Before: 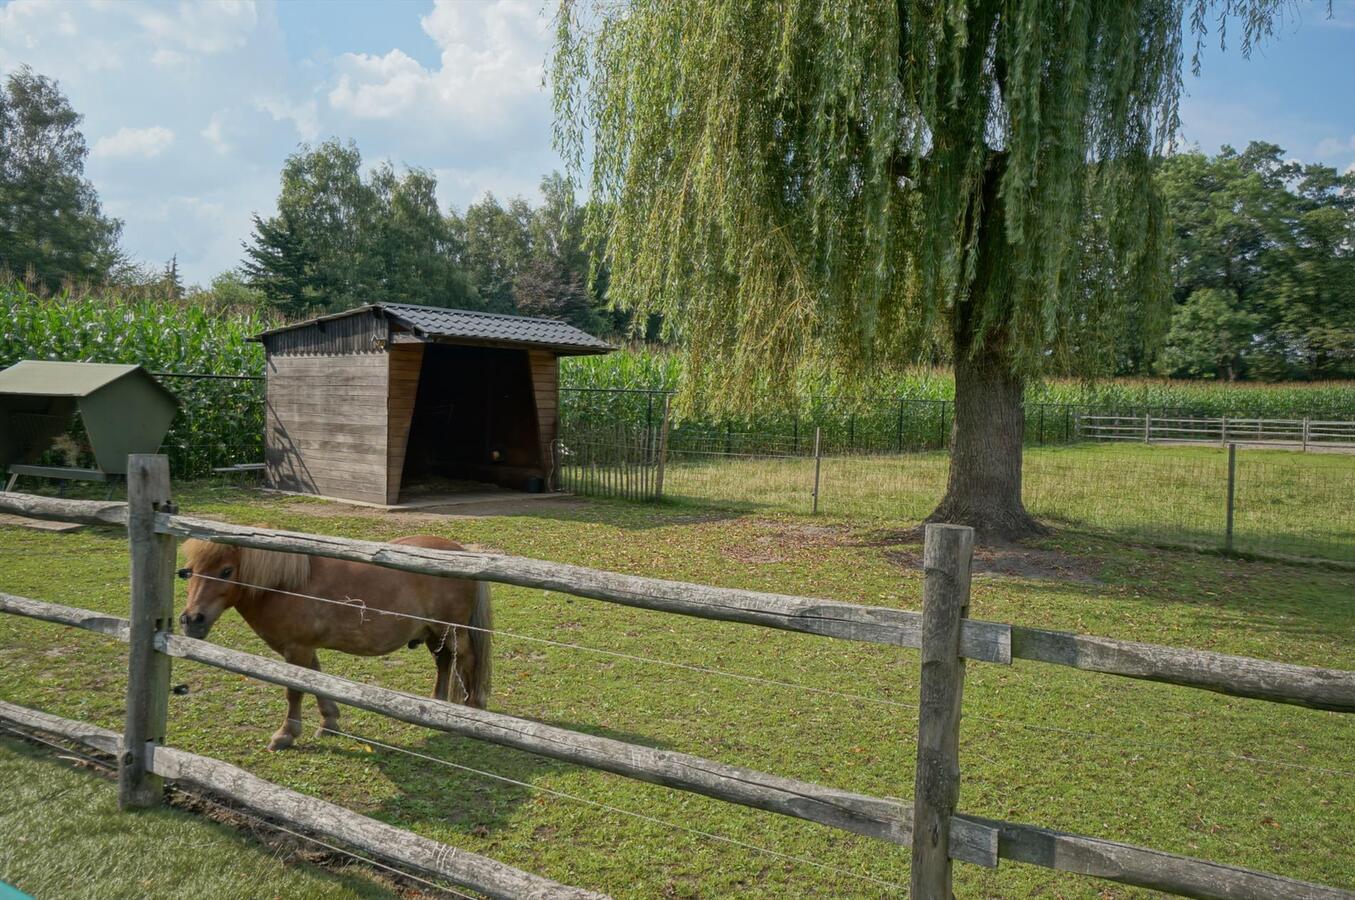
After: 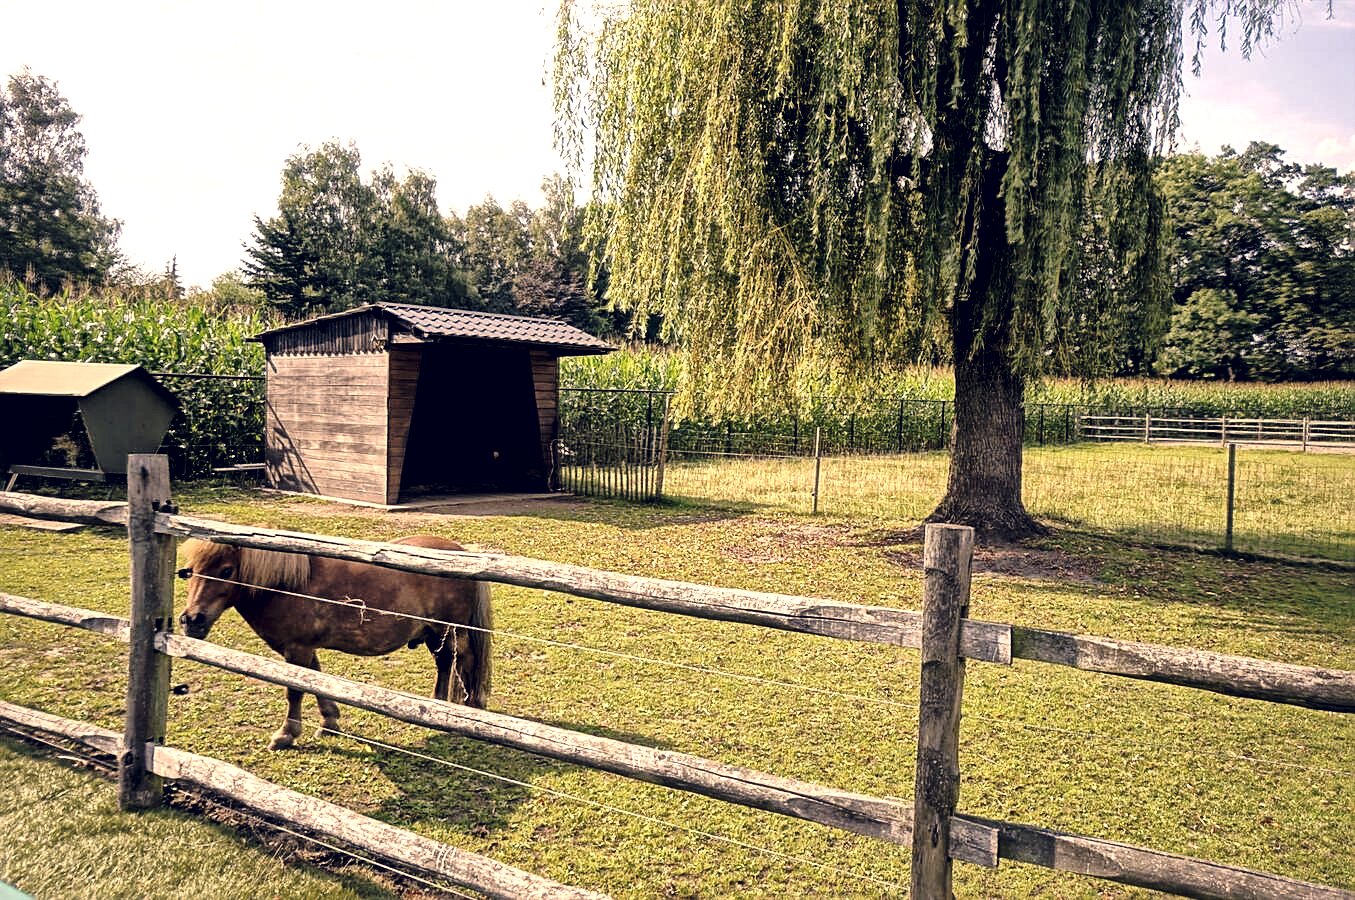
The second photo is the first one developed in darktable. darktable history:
levels: levels [0, 0.492, 0.984]
color correction: highlights a* 19.8, highlights b* 27.14, shadows a* 3.49, shadows b* -17.32, saturation 0.721
sharpen: amount 0.491
base curve: curves: ch0 [(0, 0) (0.073, 0.04) (0.157, 0.139) (0.492, 0.492) (0.758, 0.758) (1, 1)], preserve colors none
tone equalizer: -8 EV -1.12 EV, -7 EV -1 EV, -6 EV -0.896 EV, -5 EV -0.573 EV, -3 EV 0.594 EV, -2 EV 0.856 EV, -1 EV 1.01 EV, +0 EV 1.06 EV
local contrast: mode bilateral grid, contrast 20, coarseness 51, detail 173%, midtone range 0.2
